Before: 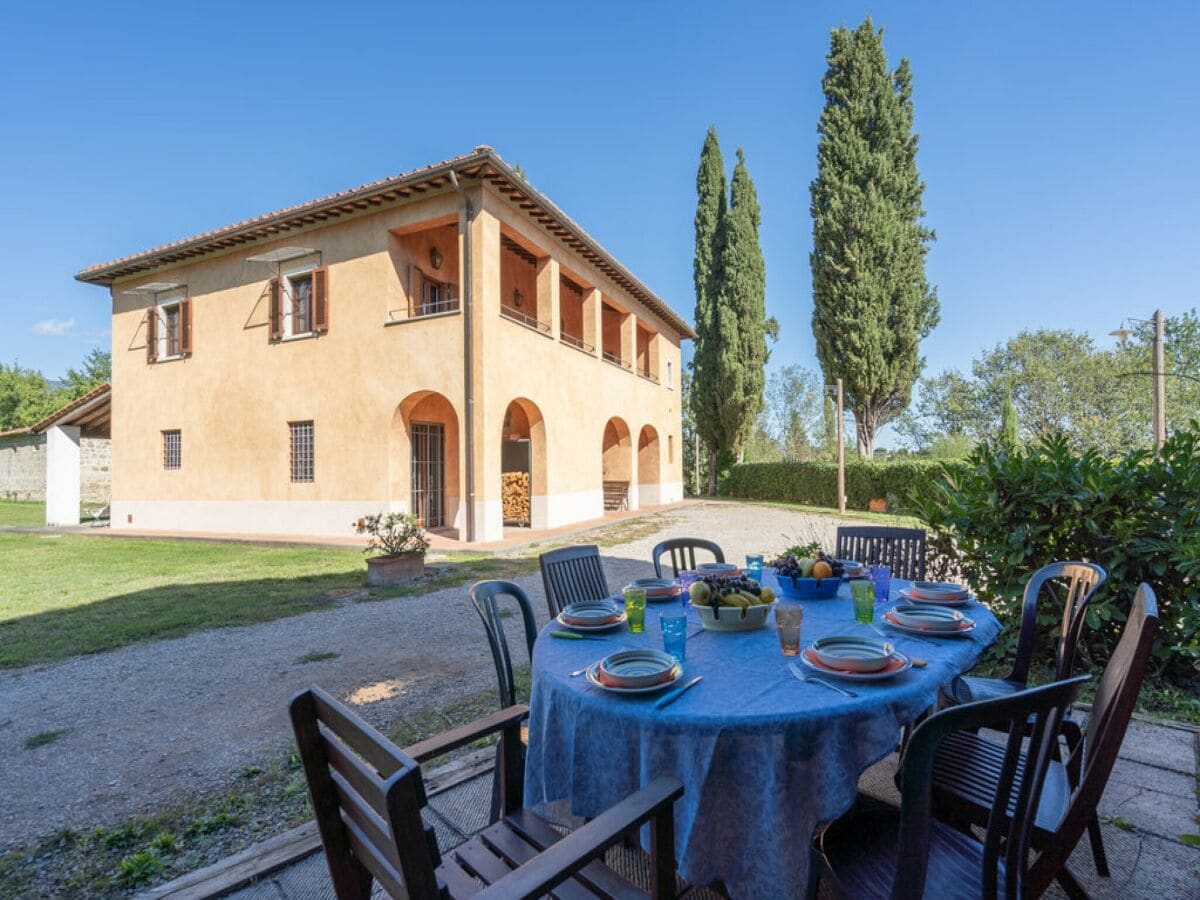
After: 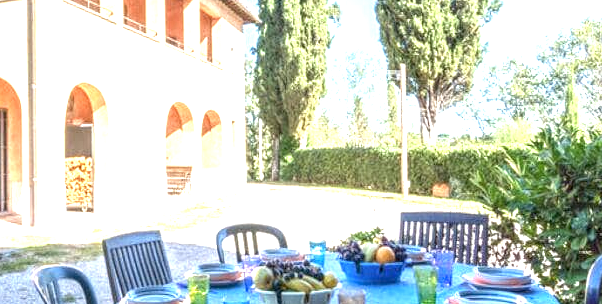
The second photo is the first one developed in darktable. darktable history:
exposure: black level correction 0.001, exposure 1.717 EV, compensate highlight preservation false
local contrast: on, module defaults
color zones: curves: ch1 [(0, 0.469) (0.01, 0.469) (0.12, 0.446) (0.248, 0.469) (0.5, 0.5) (0.748, 0.5) (0.99, 0.469) (1, 0.469)]
crop: left 36.5%, top 35.089%, right 13.043%, bottom 31.069%
